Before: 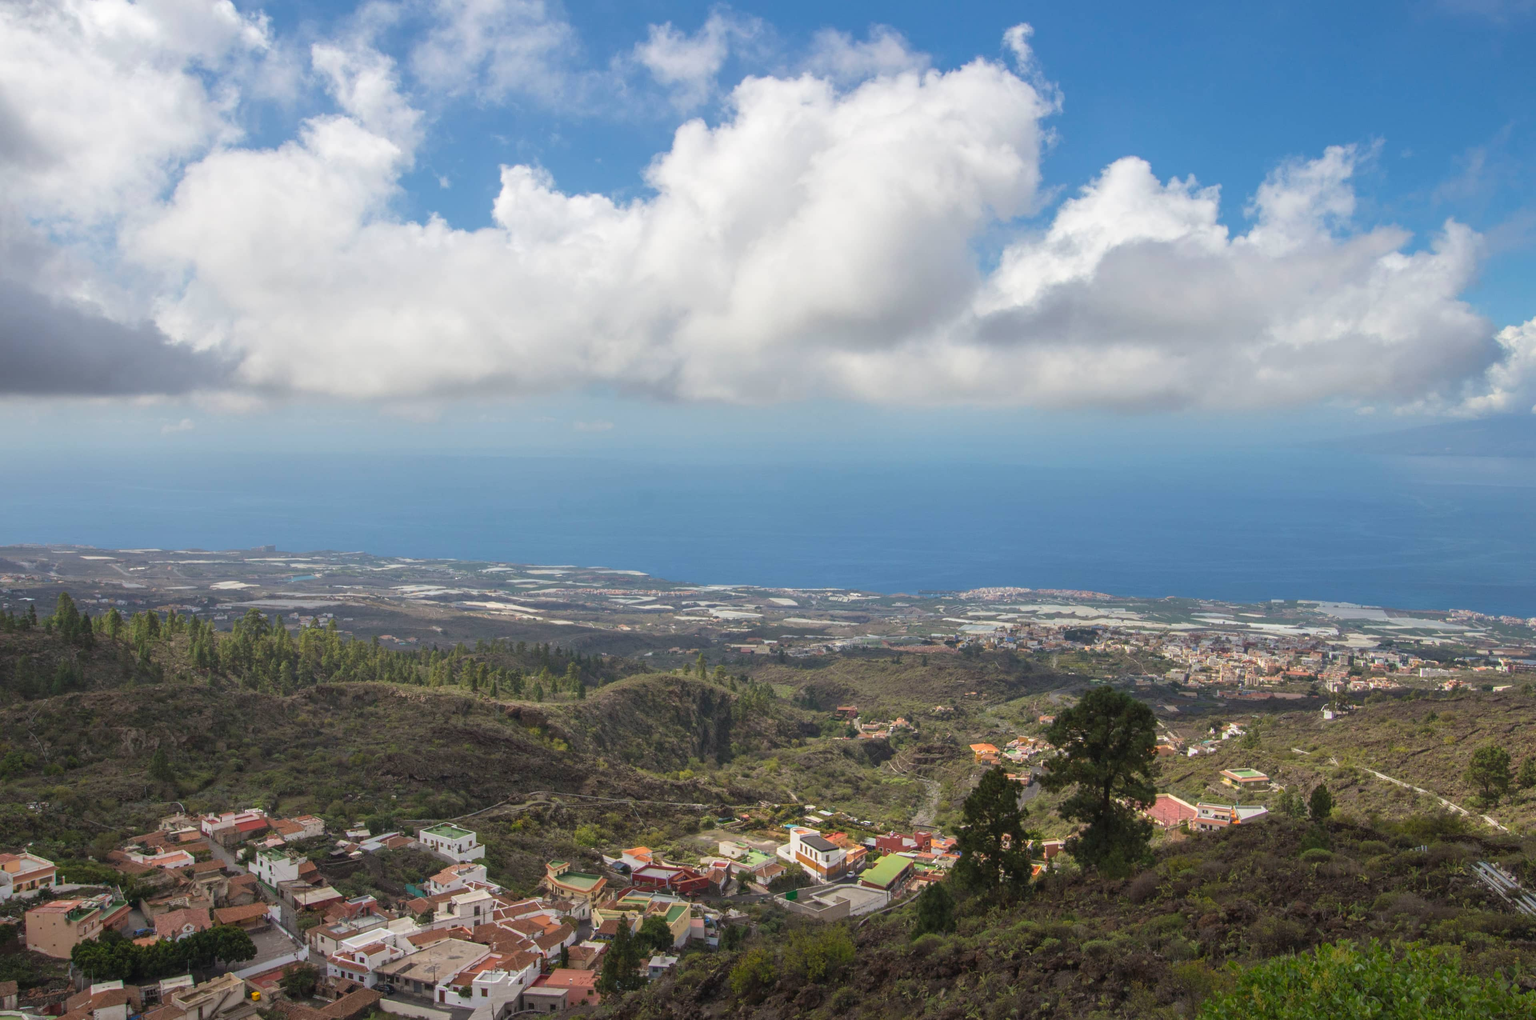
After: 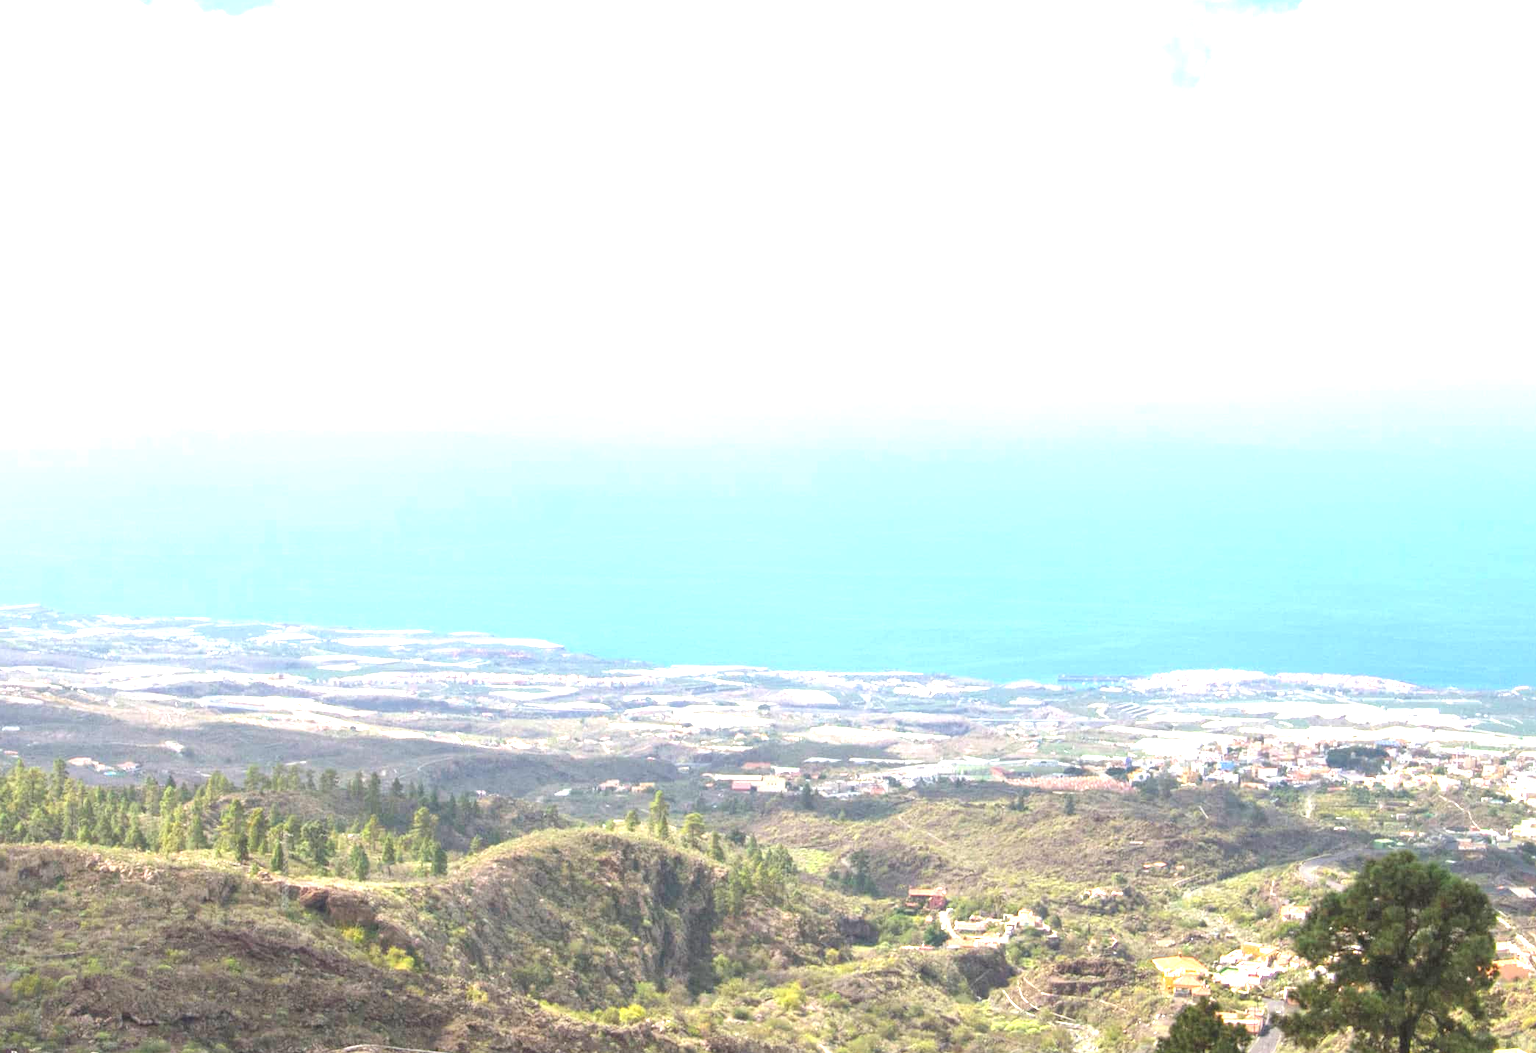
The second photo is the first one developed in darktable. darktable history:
crop and rotate: left 22.301%, top 21.863%, right 23.261%, bottom 21.871%
exposure: exposure 2.045 EV, compensate highlight preservation false
